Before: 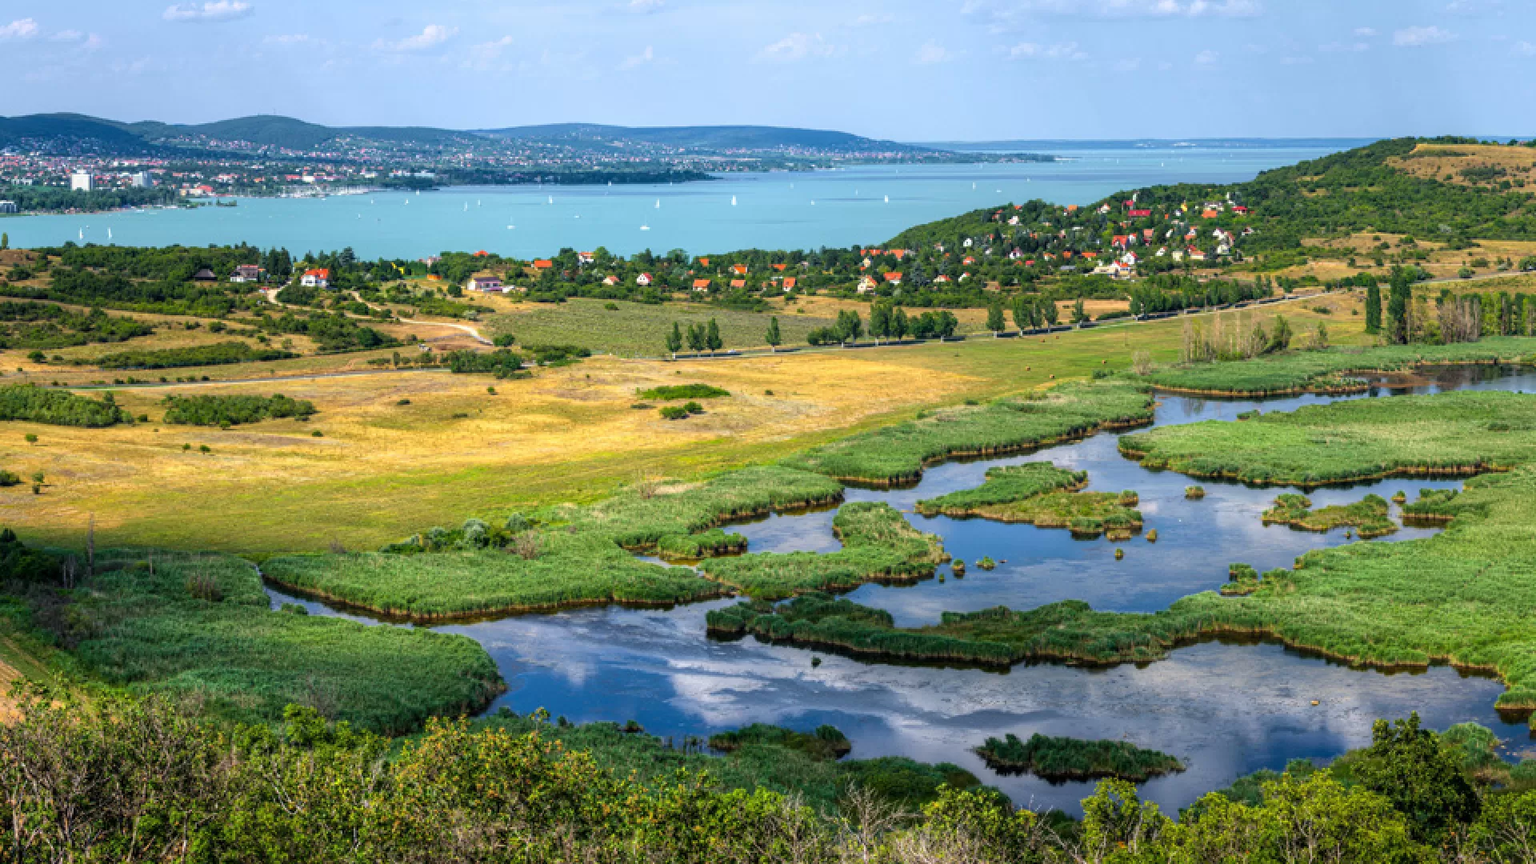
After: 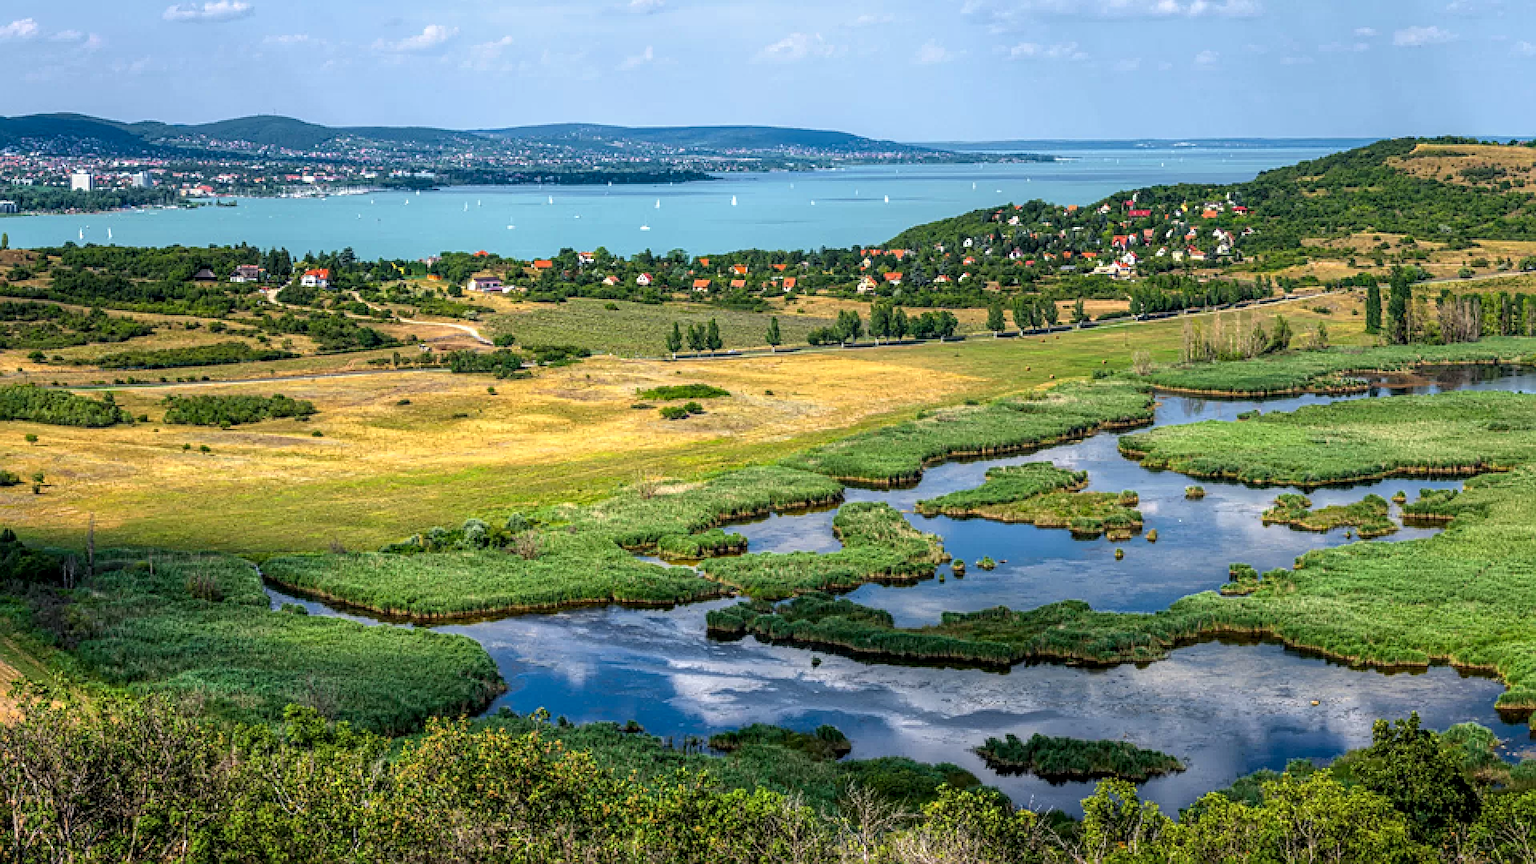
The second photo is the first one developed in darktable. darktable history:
sharpen: on, module defaults
color zones: curves: ch0 [(0, 0.5) (0.143, 0.5) (0.286, 0.5) (0.429, 0.5) (0.571, 0.5) (0.714, 0.476) (0.857, 0.5) (1, 0.5)]; ch2 [(0, 0.5) (0.143, 0.5) (0.286, 0.5) (0.429, 0.5) (0.571, 0.5) (0.714, 0.487) (0.857, 0.5) (1, 0.5)]
local contrast: on, module defaults
